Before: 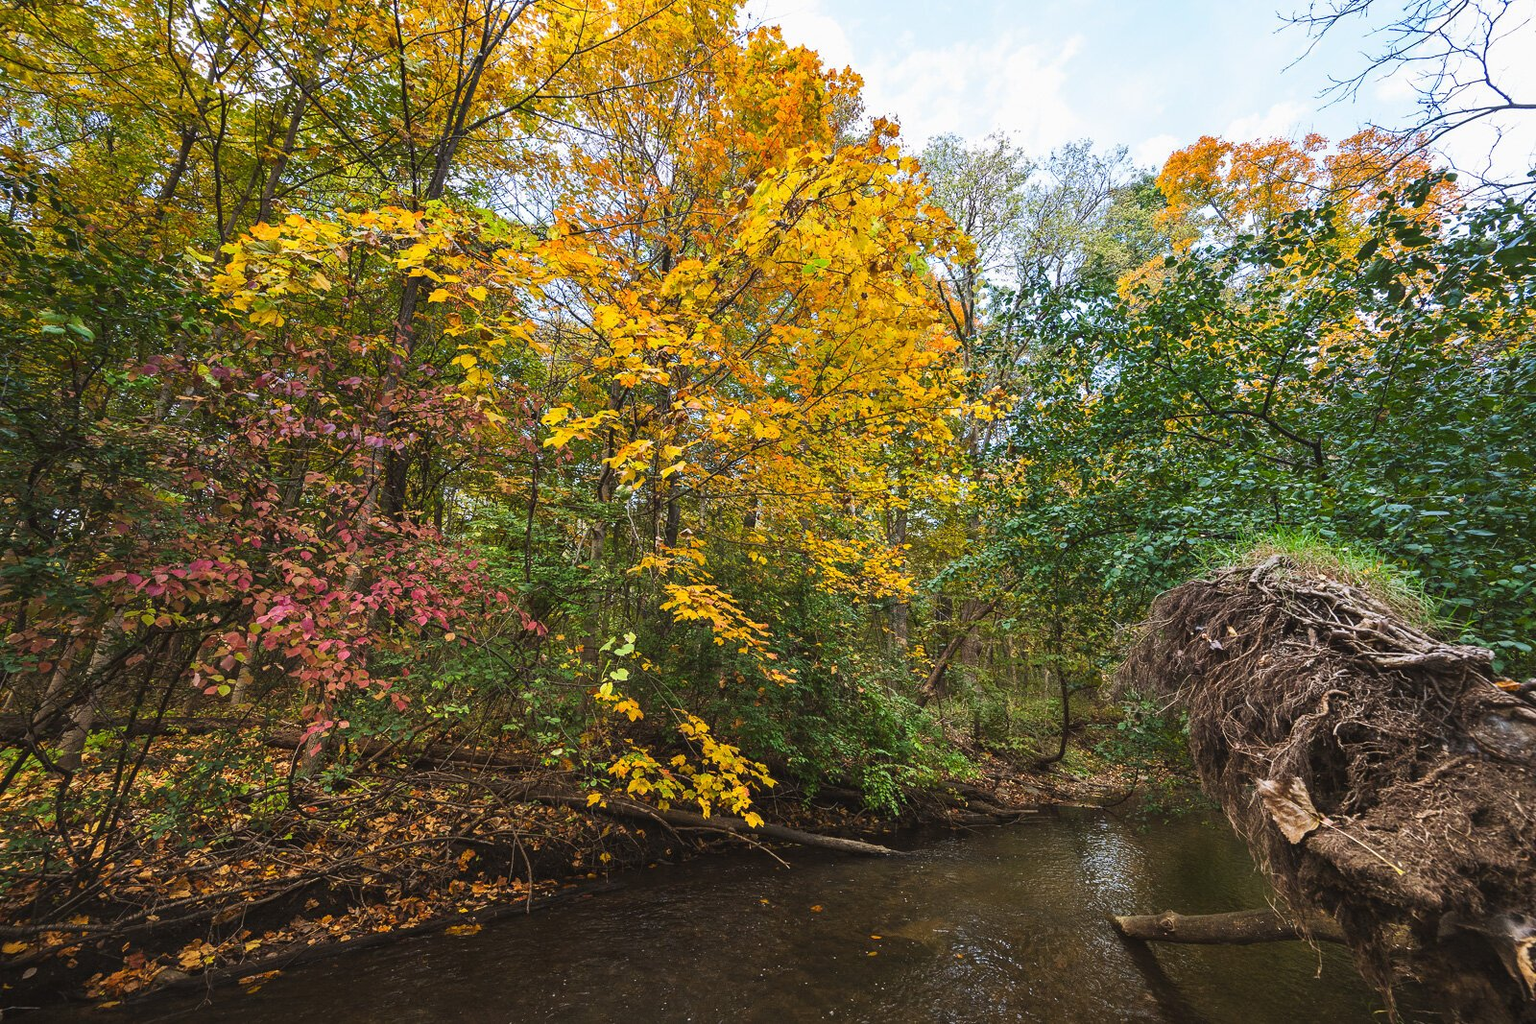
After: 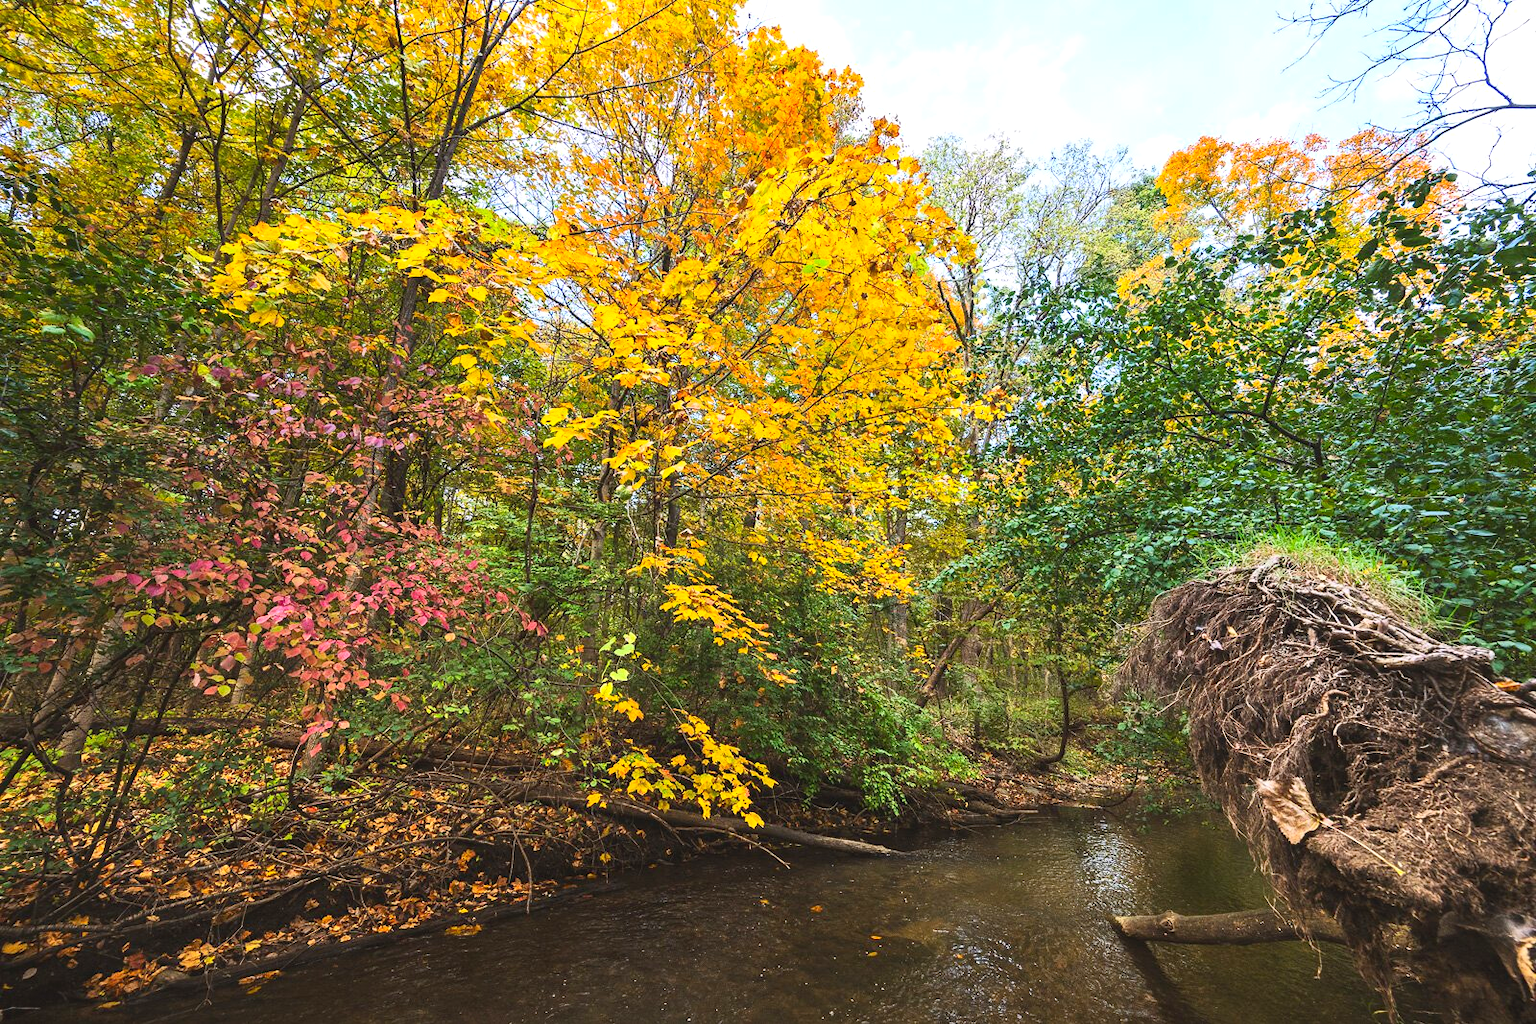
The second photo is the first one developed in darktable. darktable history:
contrast brightness saturation: contrast 0.2, brightness 0.16, saturation 0.22
exposure: exposure 0.2 EV, compensate highlight preservation false
